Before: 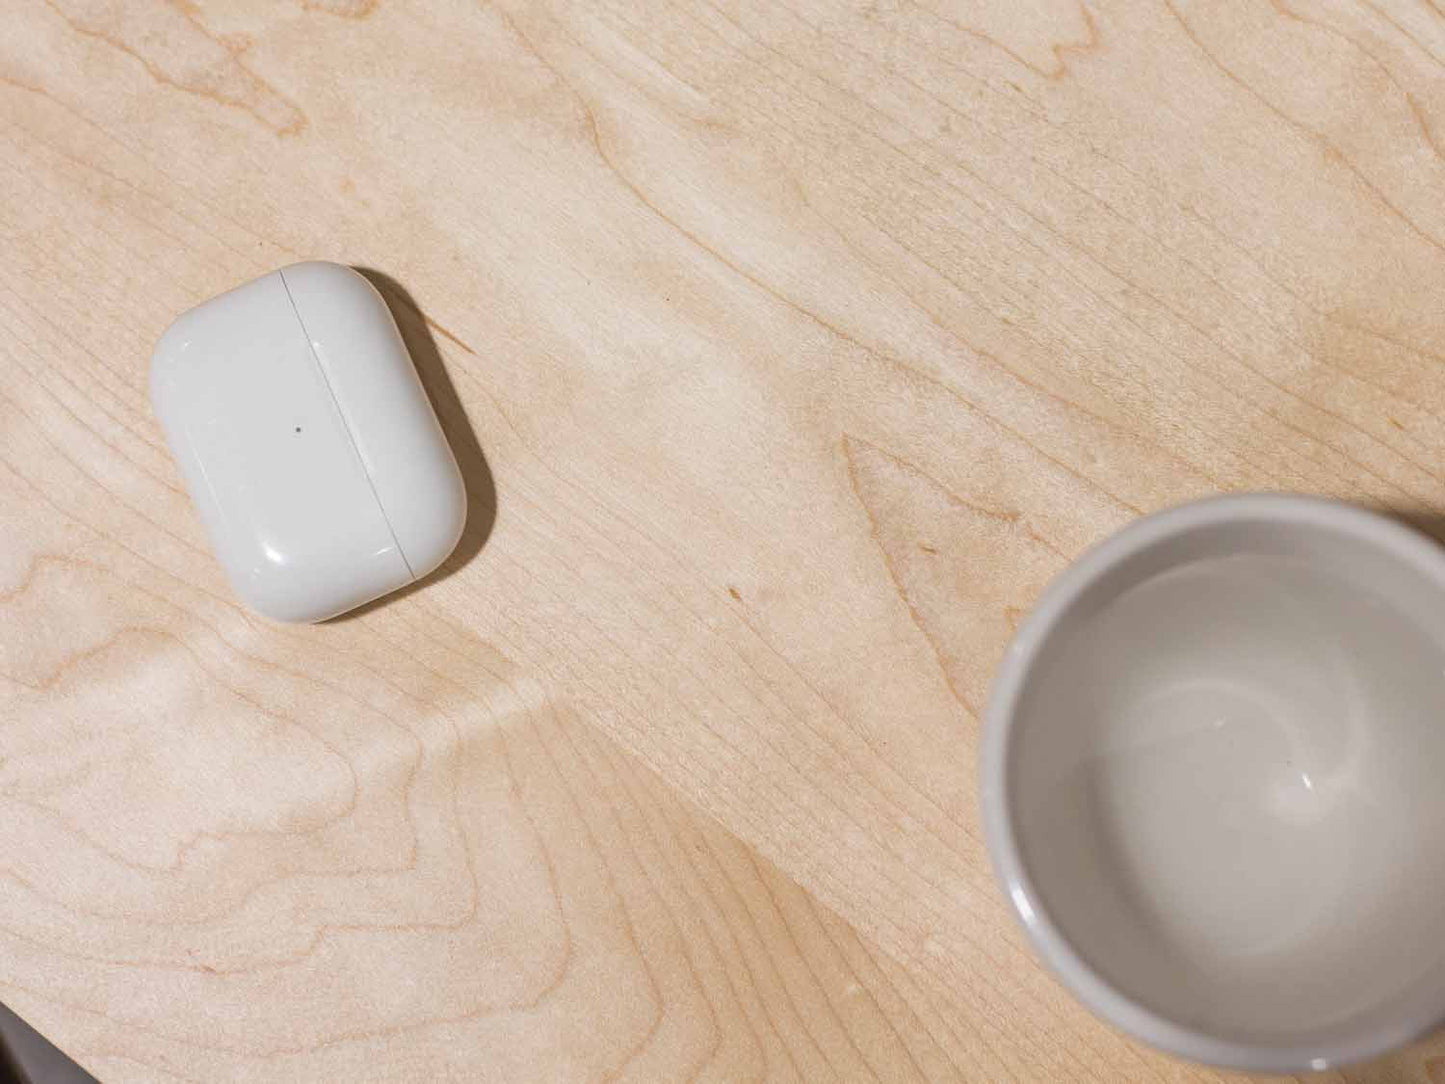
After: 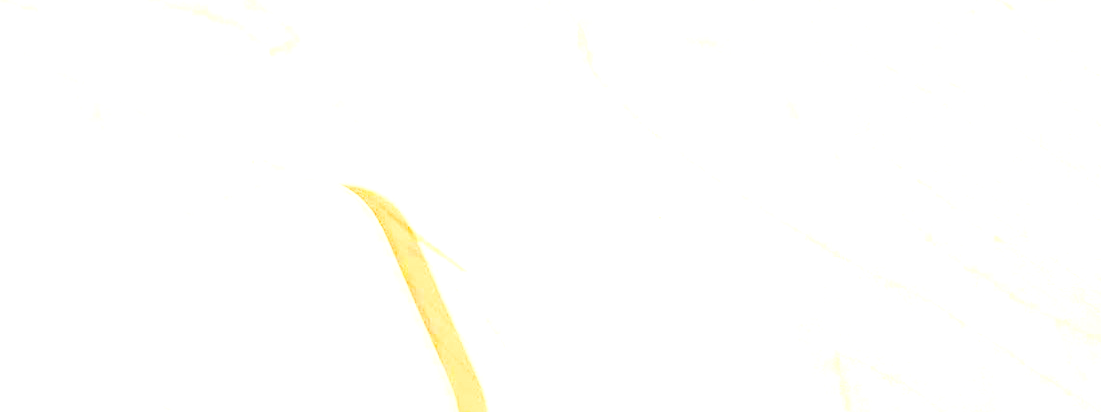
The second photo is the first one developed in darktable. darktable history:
crop: left 0.579%, top 7.627%, right 23.167%, bottom 54.275%
base curve: curves: ch0 [(0, 0) (0.008, 0.007) (0.022, 0.029) (0.048, 0.089) (0.092, 0.197) (0.191, 0.399) (0.275, 0.534) (0.357, 0.65) (0.477, 0.78) (0.542, 0.833) (0.799, 0.973) (1, 1)], preserve colors none
levels: levels [0.246, 0.246, 0.506]
